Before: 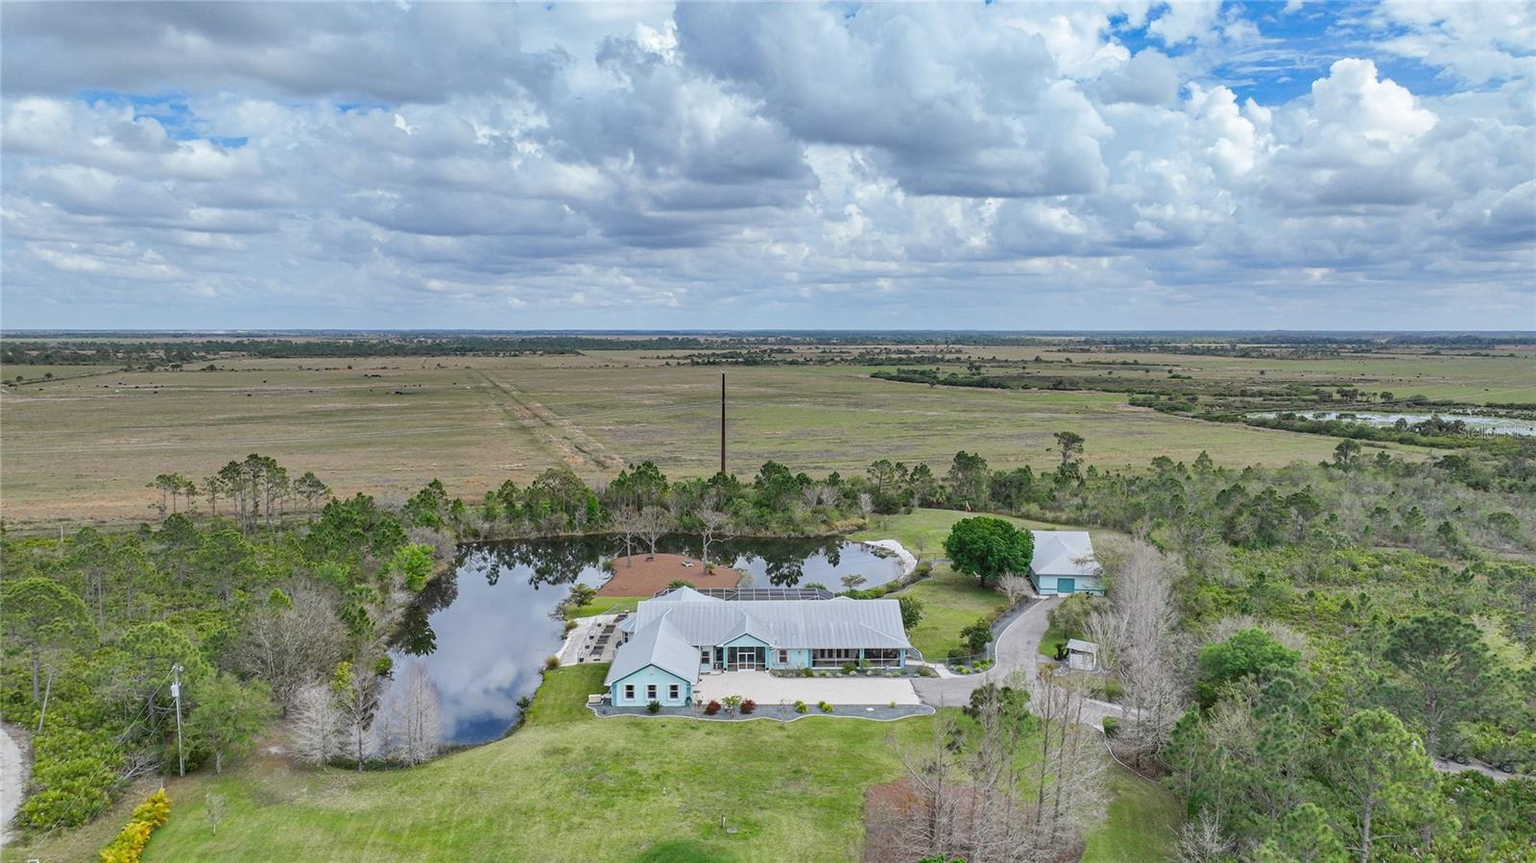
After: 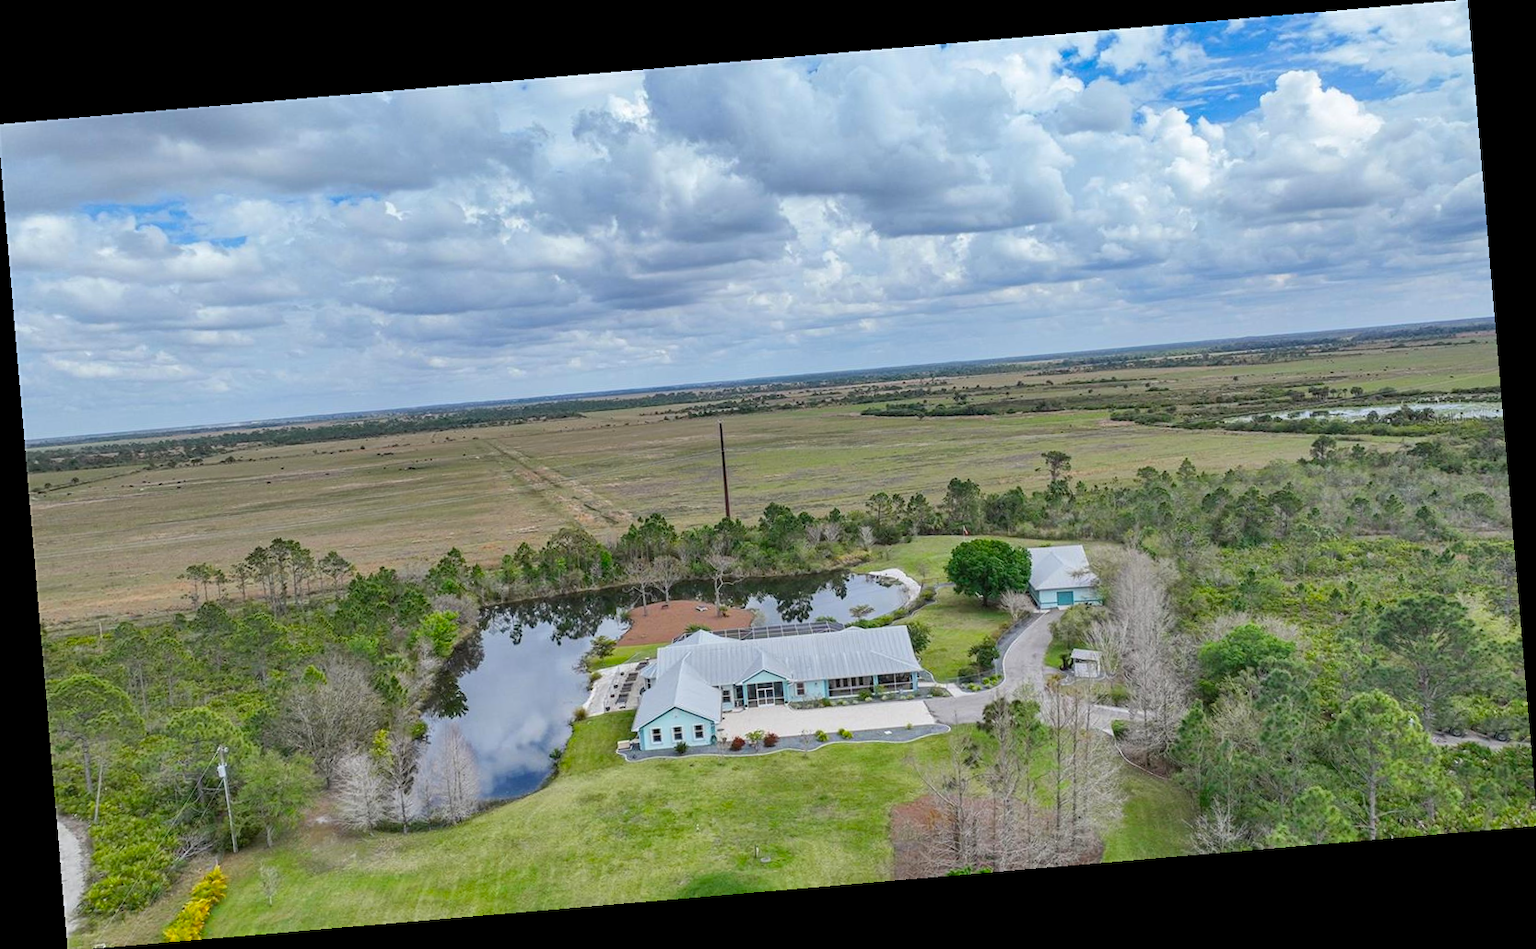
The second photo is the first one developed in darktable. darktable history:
crop and rotate: left 0.126%
color balance: output saturation 110%
exposure: compensate highlight preservation false
rotate and perspective: rotation -4.86°, automatic cropping off
